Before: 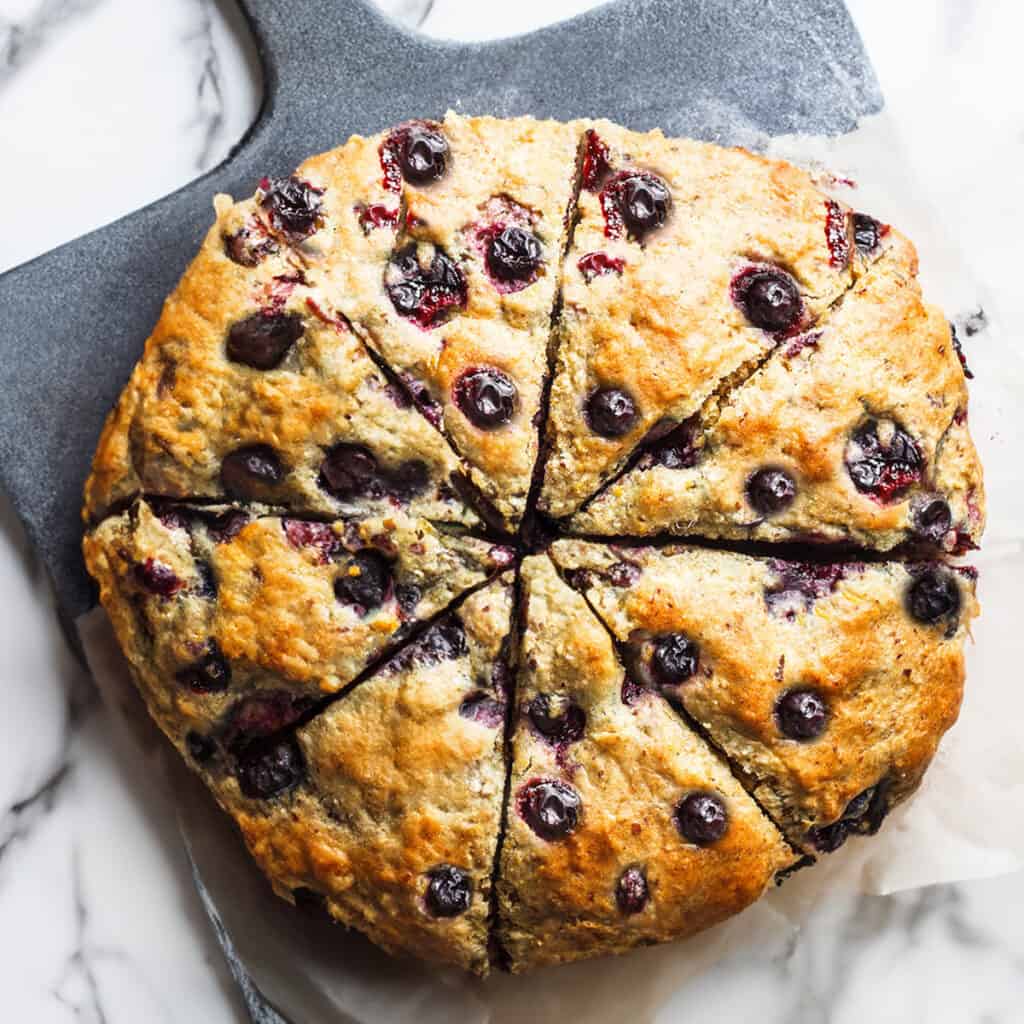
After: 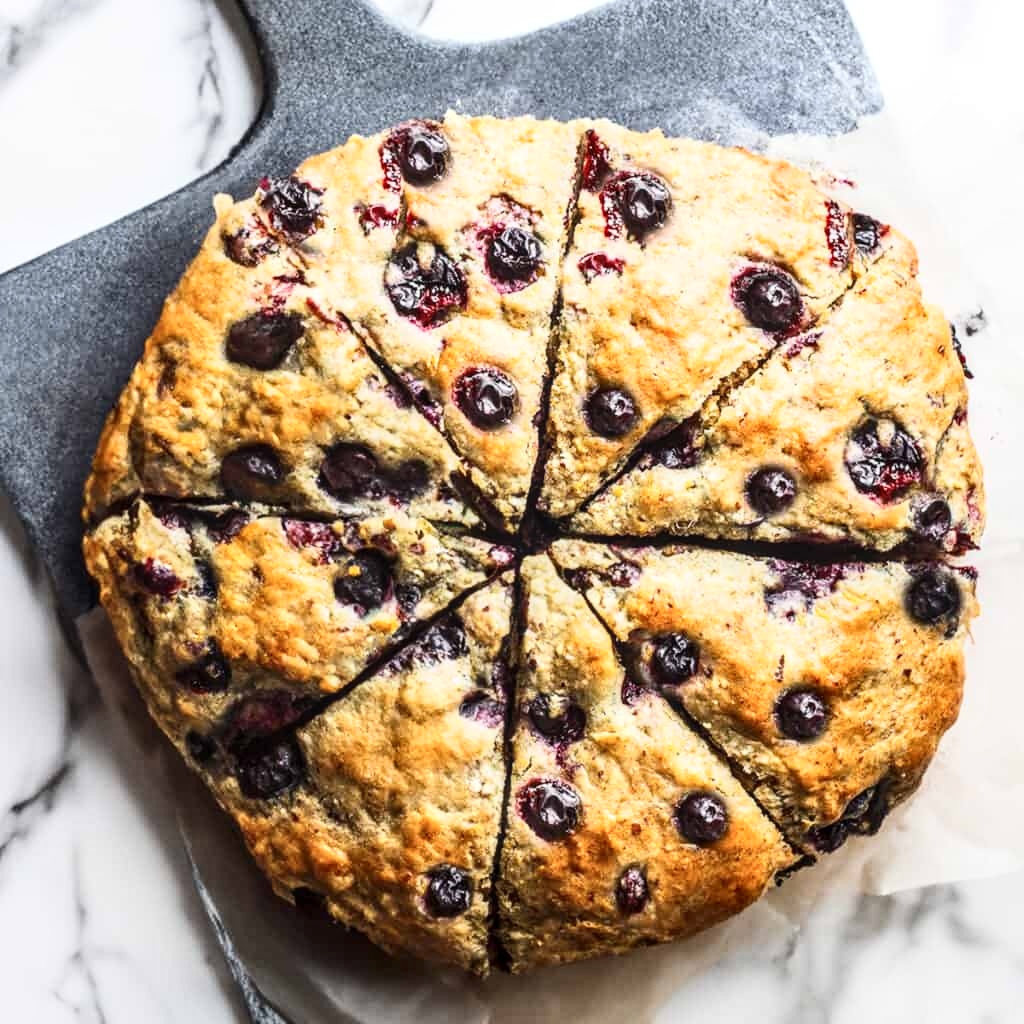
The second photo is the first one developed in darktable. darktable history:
contrast brightness saturation: contrast 0.242, brightness 0.089
local contrast: on, module defaults
